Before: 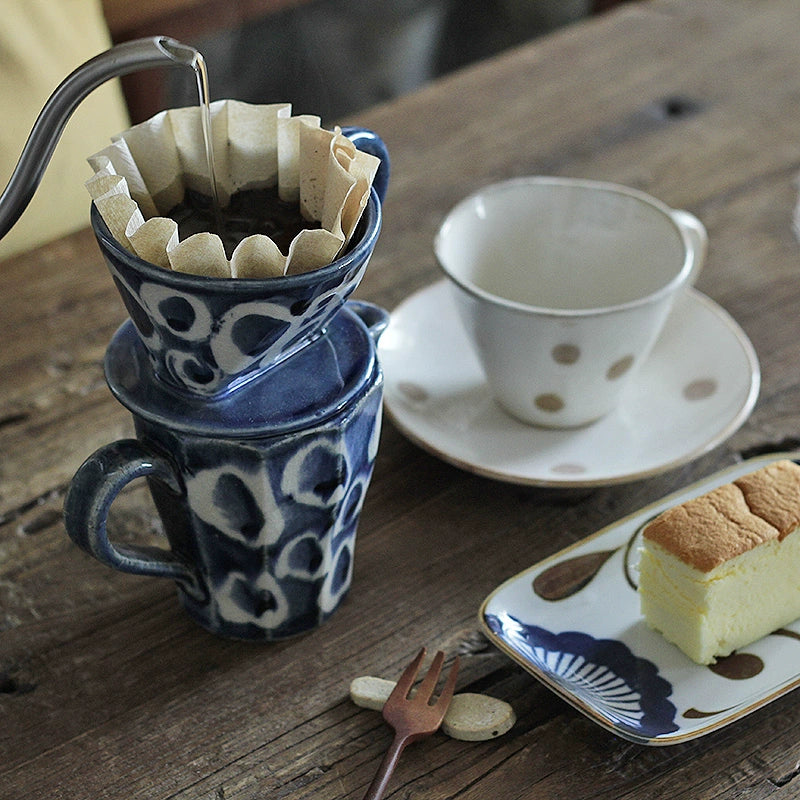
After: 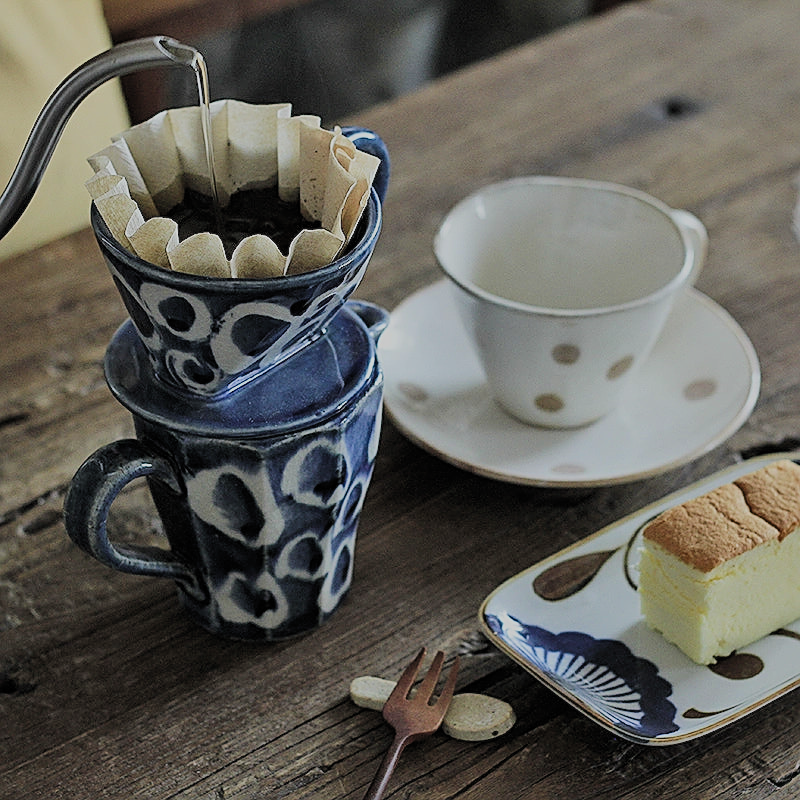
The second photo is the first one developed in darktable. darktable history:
filmic rgb: black relative exposure -7.12 EV, white relative exposure 5.38 EV, hardness 3.03, color science v5 (2021), contrast in shadows safe, contrast in highlights safe
sharpen: on, module defaults
